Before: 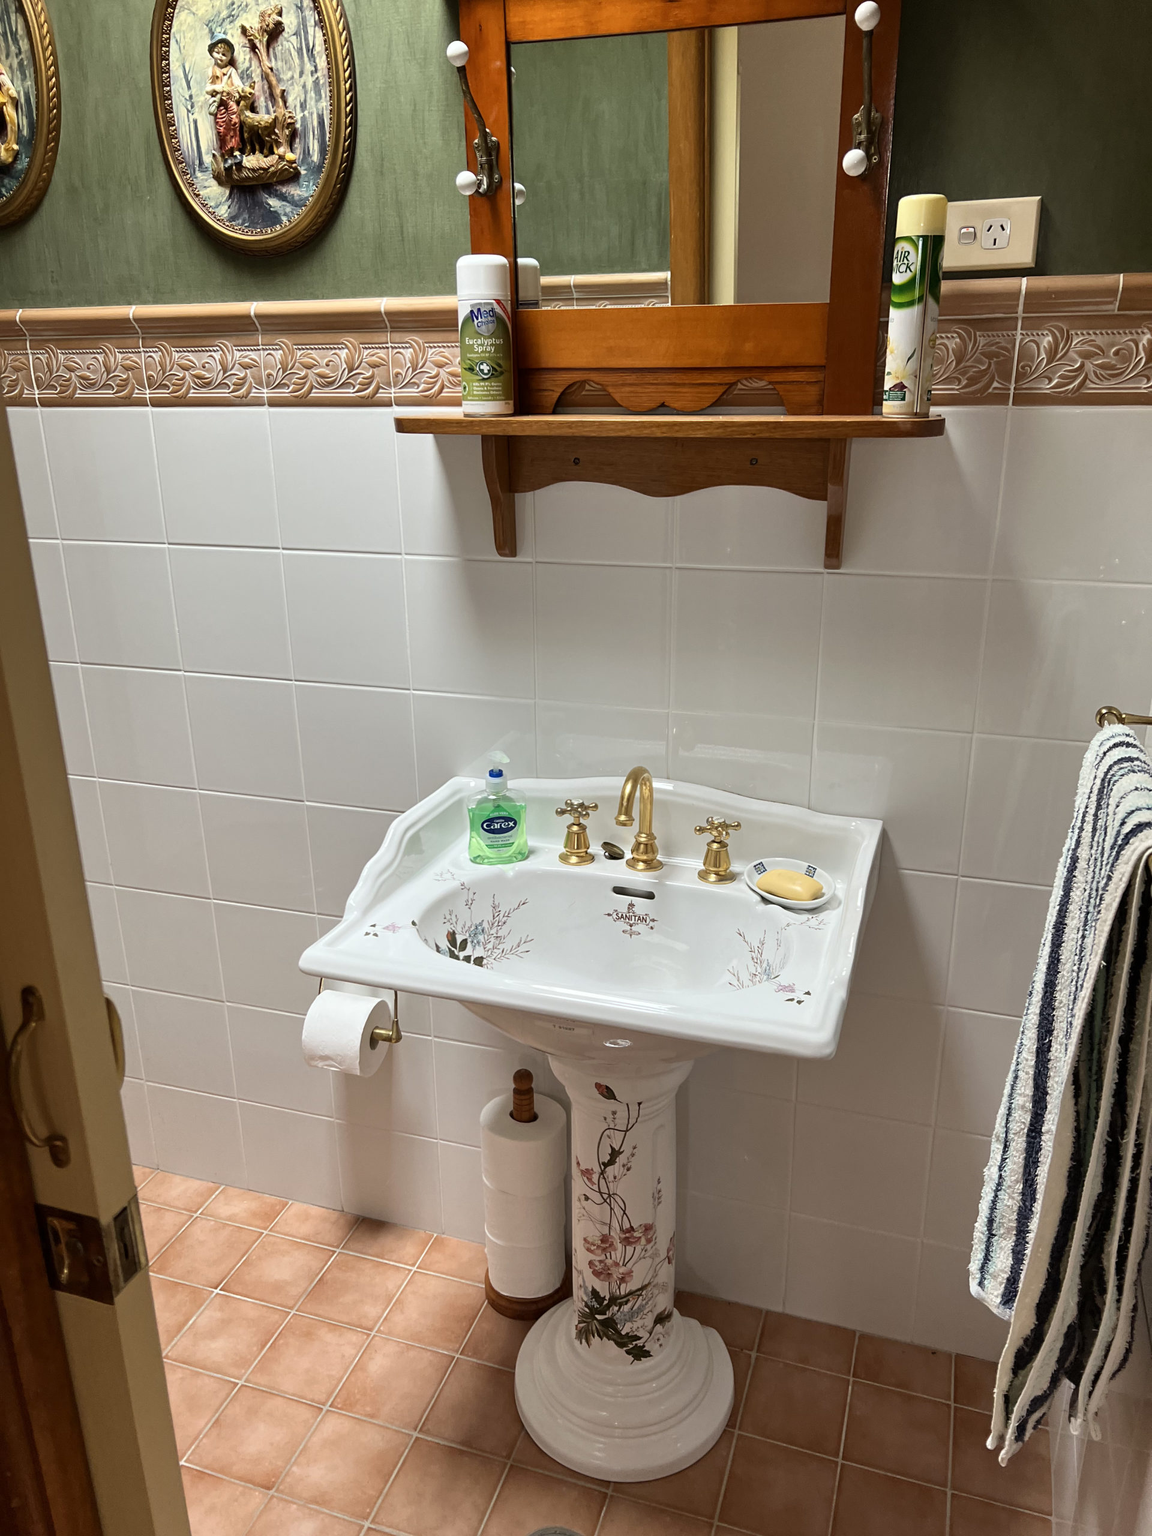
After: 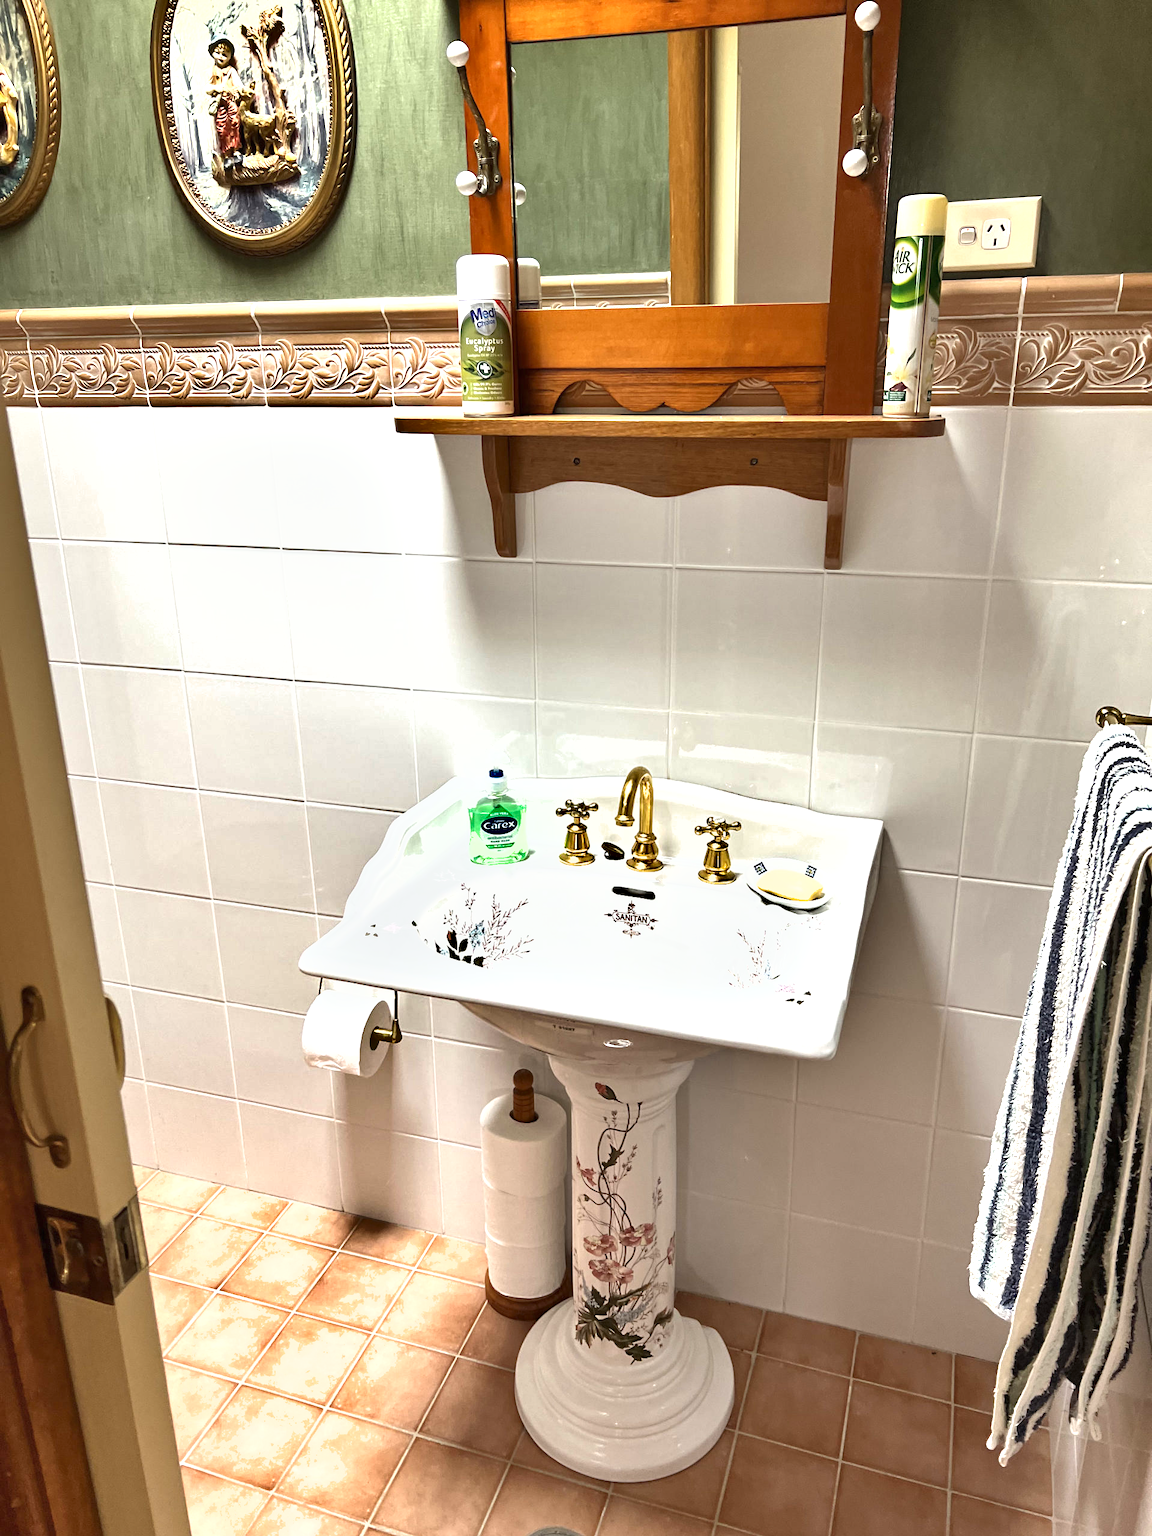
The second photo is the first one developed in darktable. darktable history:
shadows and highlights: low approximation 0.01, soften with gaussian
exposure: black level correction 0, exposure 1.107 EV, compensate exposure bias true, compensate highlight preservation false
